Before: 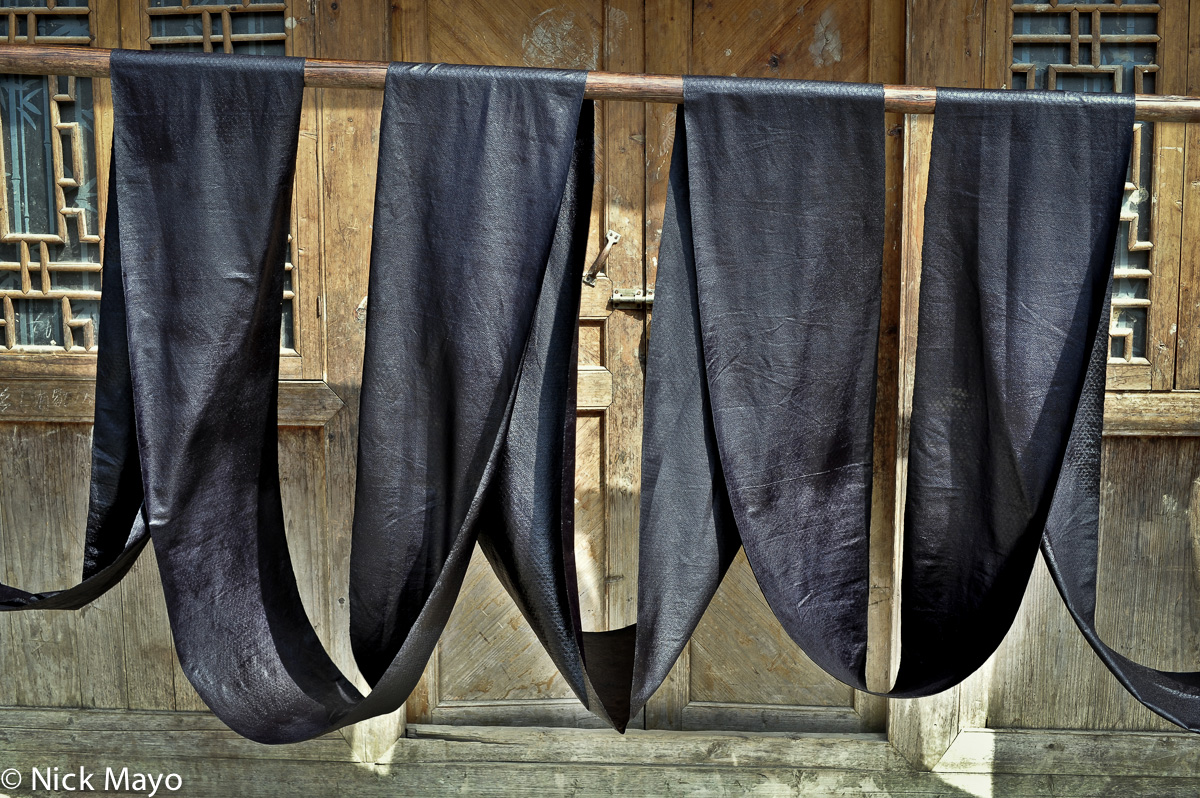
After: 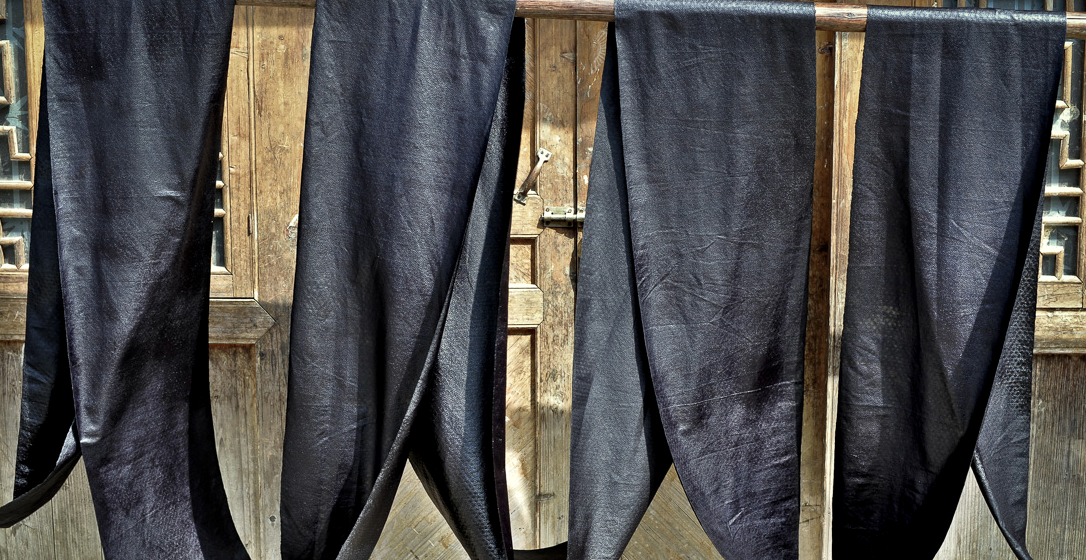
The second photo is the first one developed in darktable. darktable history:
local contrast: highlights 107%, shadows 97%, detail 119%, midtone range 0.2
crop: left 5.815%, top 10.382%, right 3.648%, bottom 19.35%
